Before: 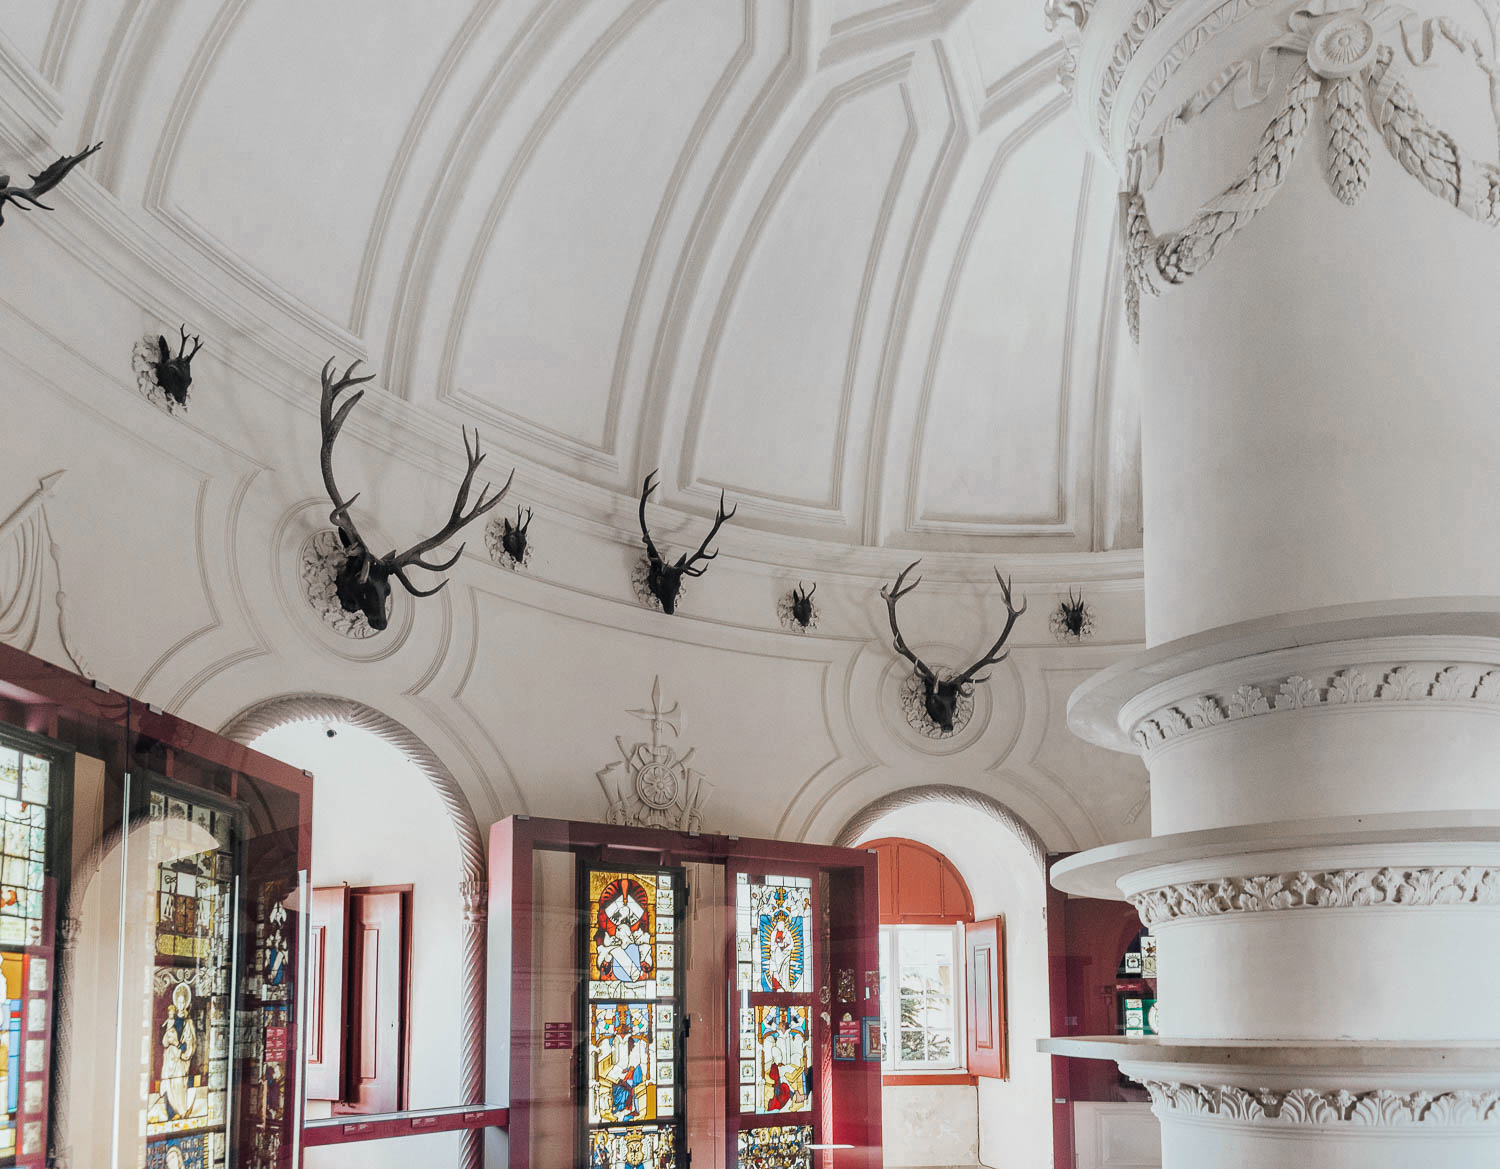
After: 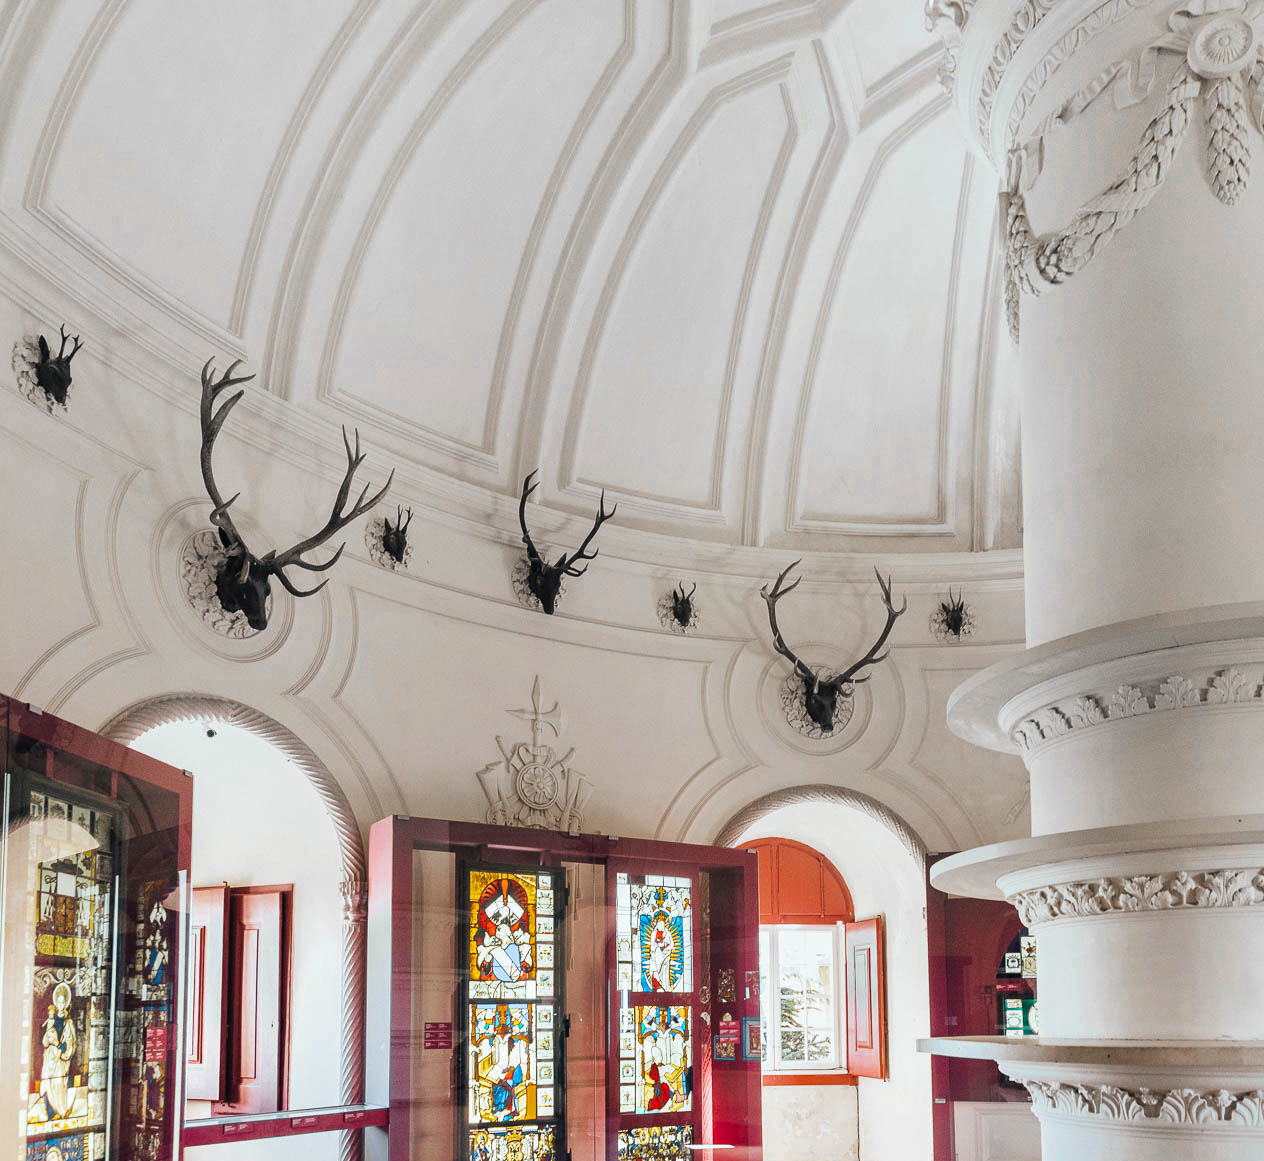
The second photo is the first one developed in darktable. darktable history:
exposure: exposure 0.2 EV, compensate highlight preservation false
crop: left 8.026%, right 7.374%
color balance rgb: perceptual saturation grading › global saturation 25%, global vibrance 10%
